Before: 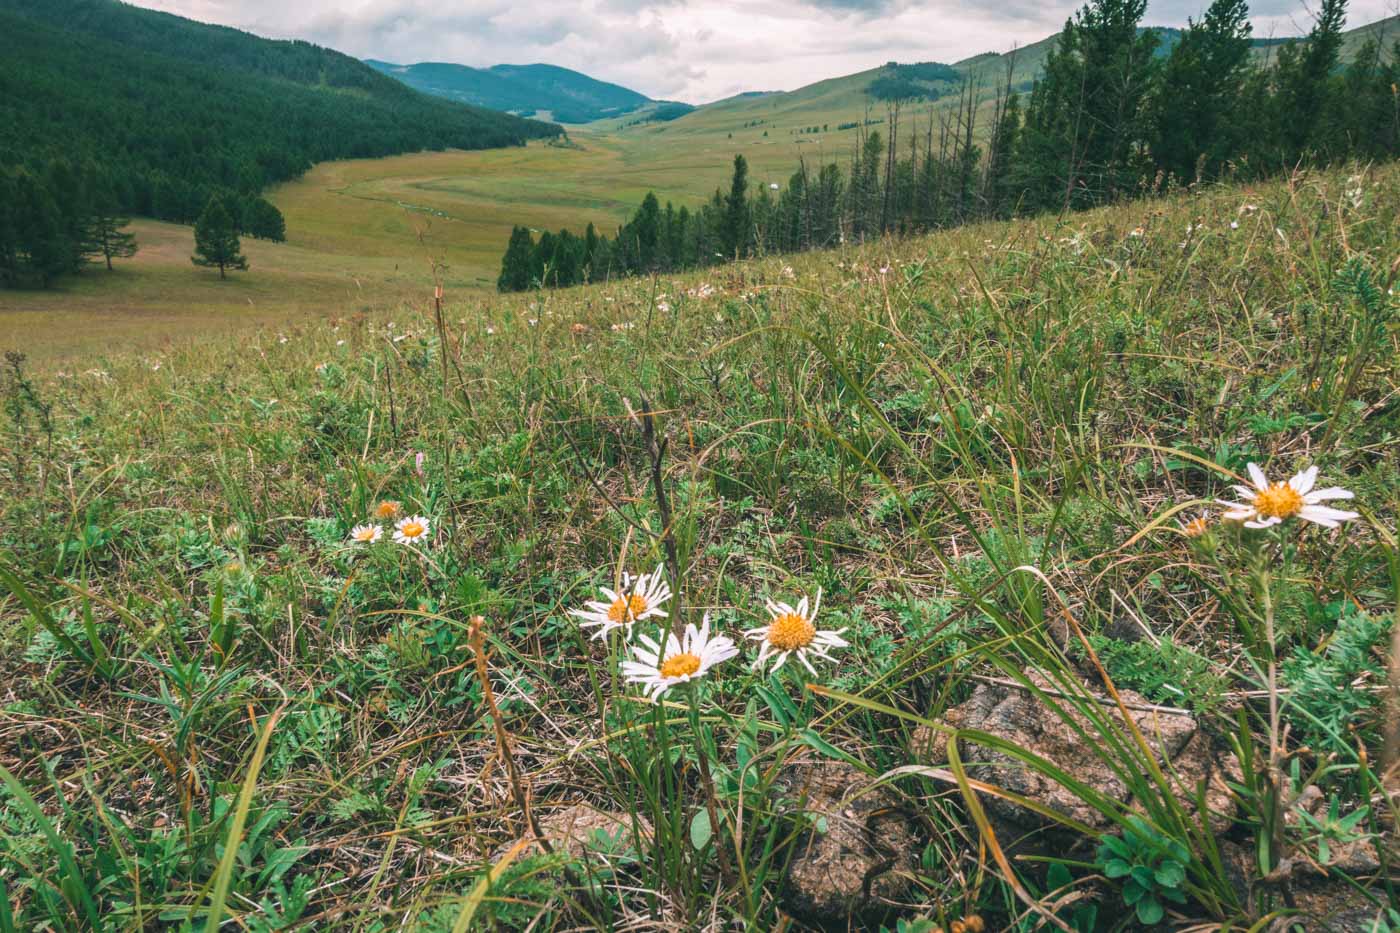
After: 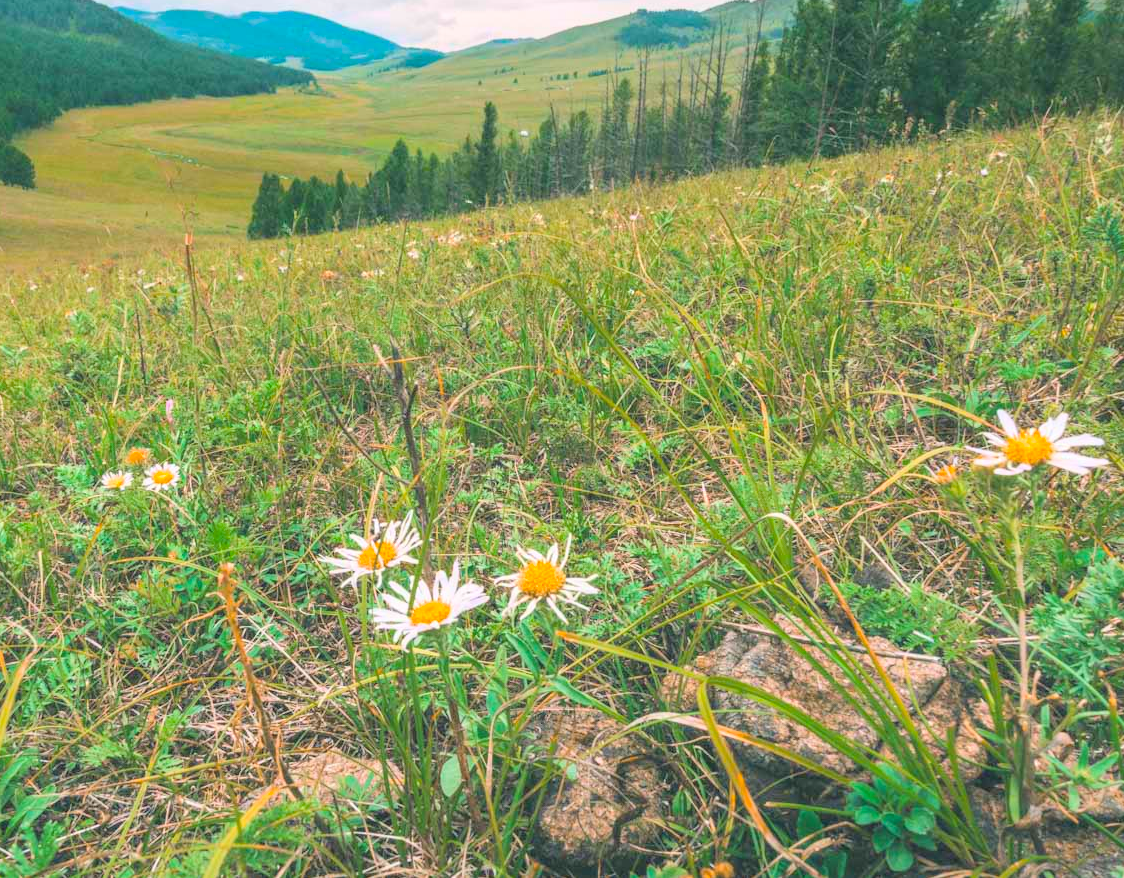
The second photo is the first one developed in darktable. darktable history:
color balance rgb: linear chroma grading › global chroma 19.207%, perceptual saturation grading › global saturation 0.271%, global vibrance 16.192%, saturation formula JzAzBz (2021)
contrast brightness saturation: contrast 0.1, brightness 0.315, saturation 0.142
crop and rotate: left 17.886%, top 5.795%, right 1.811%
